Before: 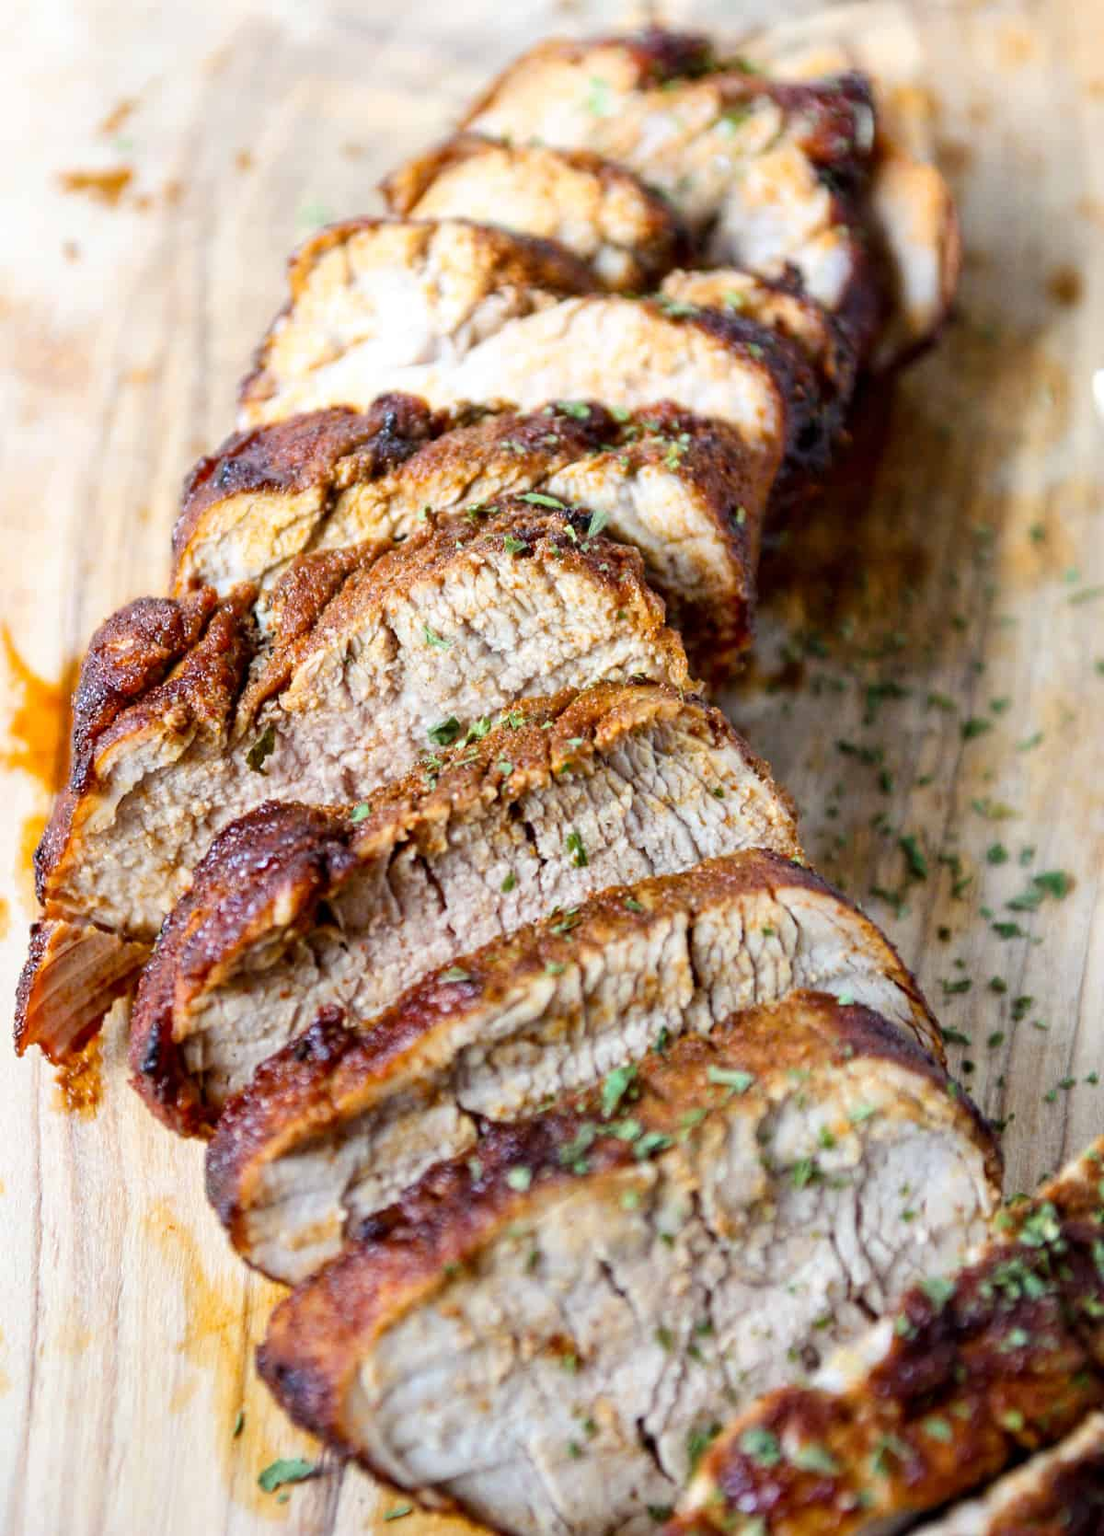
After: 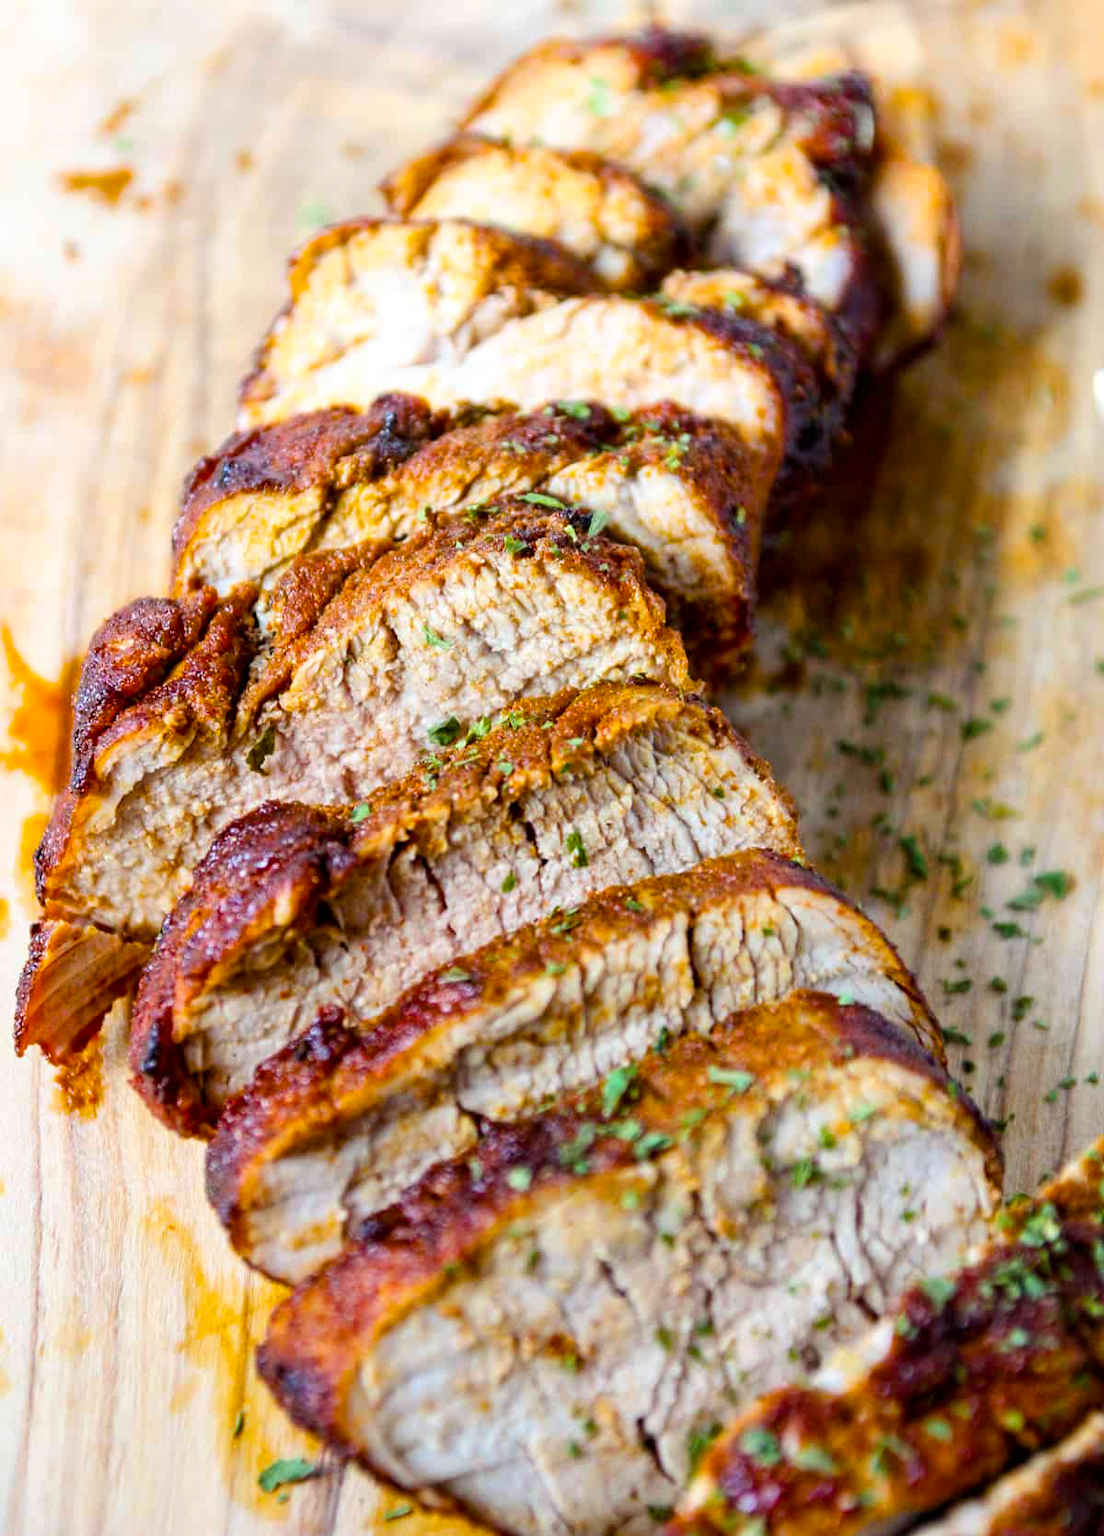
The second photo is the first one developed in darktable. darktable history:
color balance rgb: perceptual saturation grading › global saturation 30.43%, global vibrance 20%
